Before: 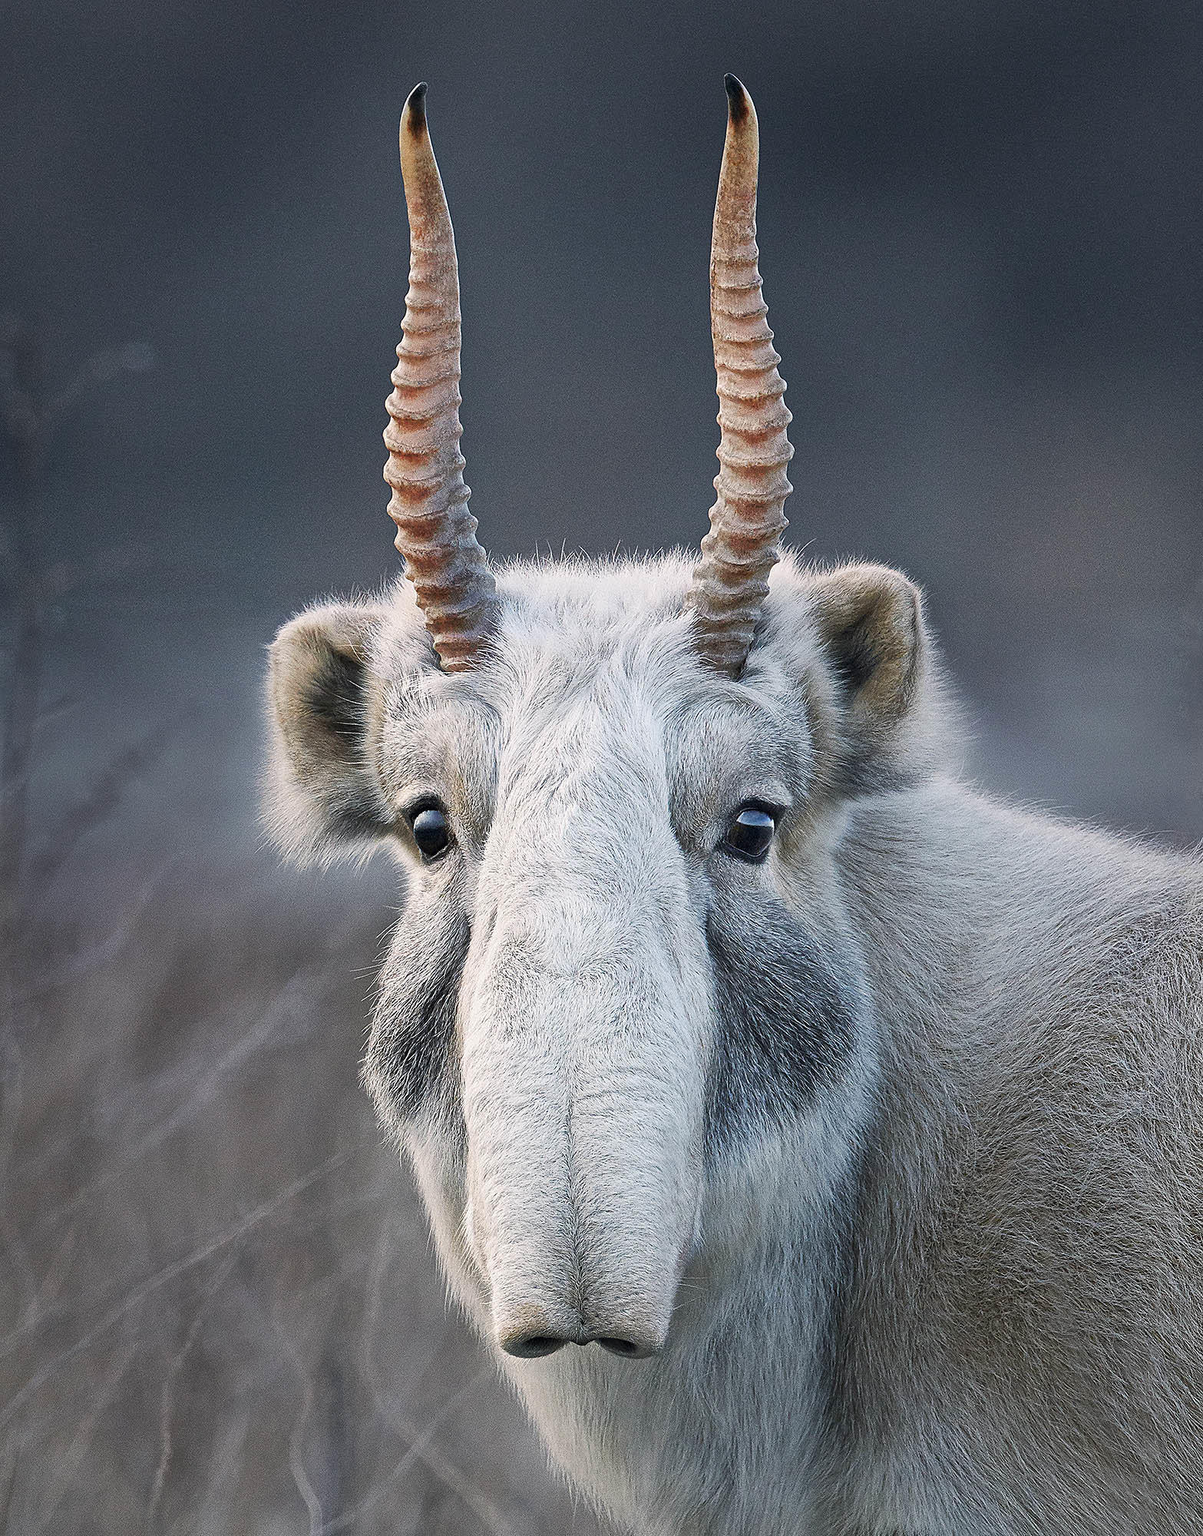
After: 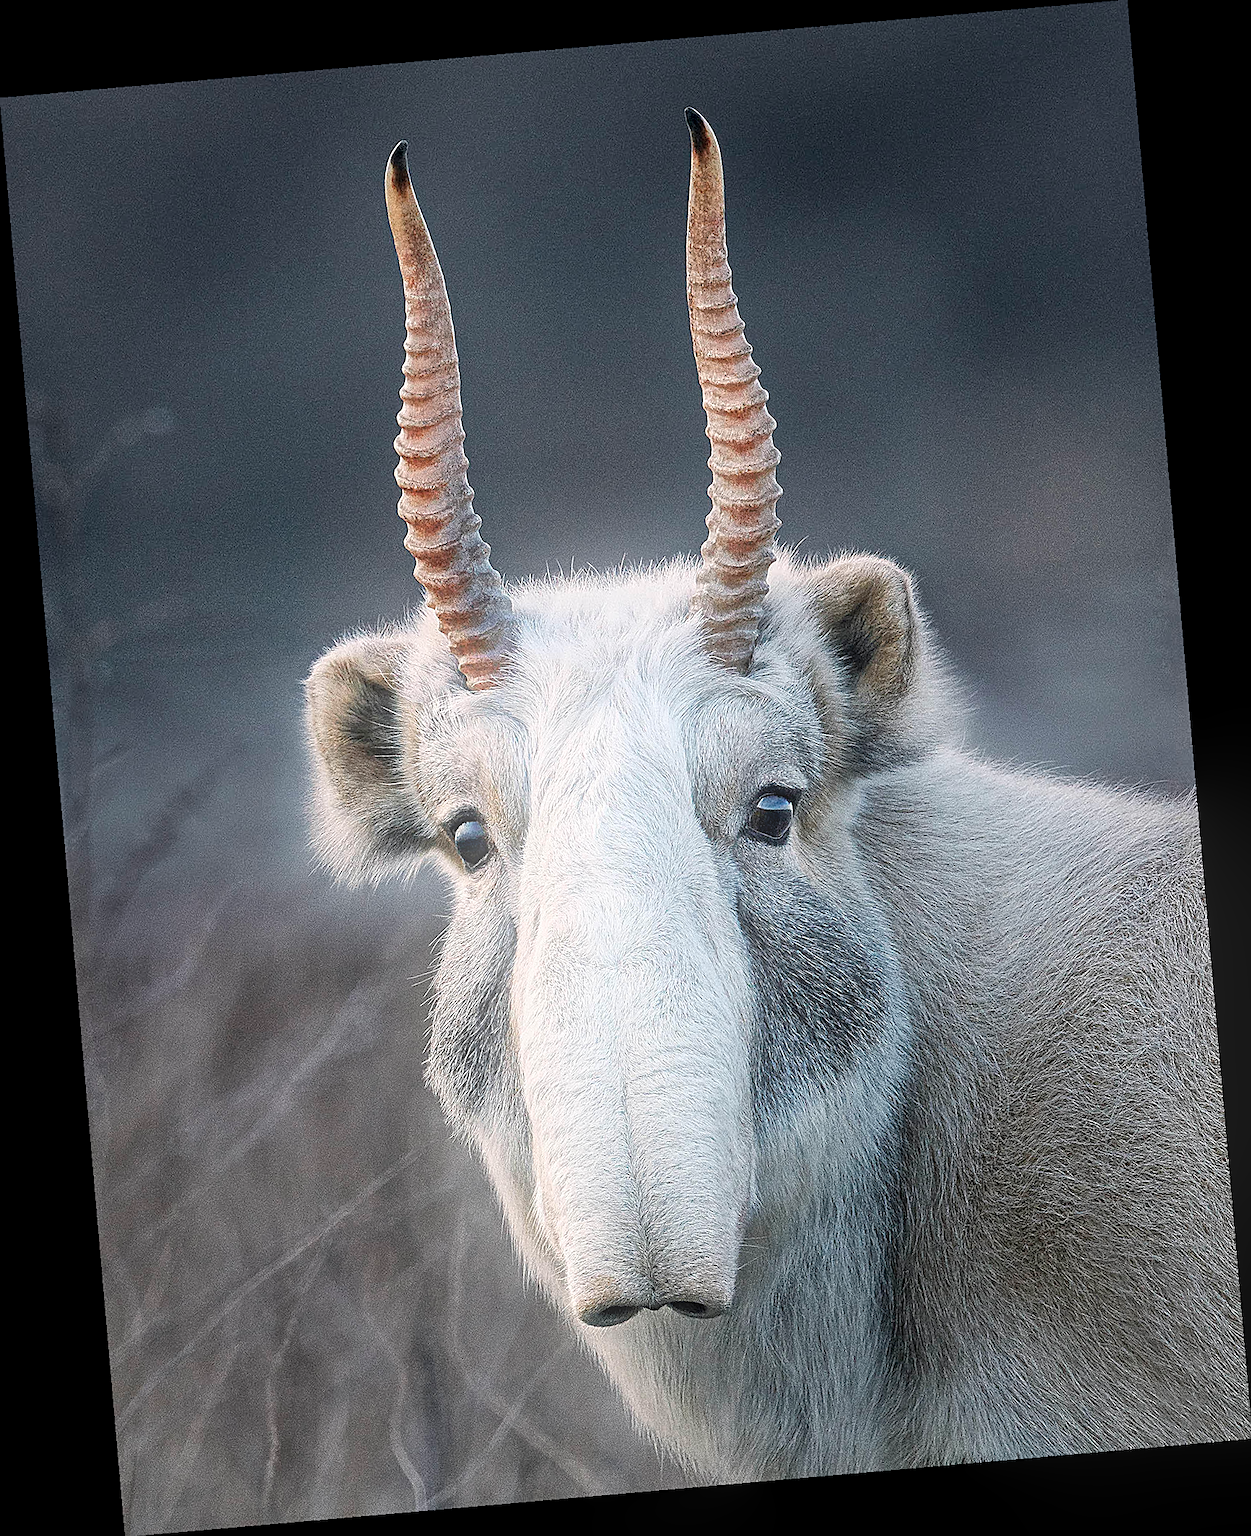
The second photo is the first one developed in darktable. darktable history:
rotate and perspective: rotation -4.98°, automatic cropping off
local contrast: on, module defaults
bloom: size 16%, threshold 98%, strength 20%
sharpen: on, module defaults
color contrast: green-magenta contrast 0.84, blue-yellow contrast 0.86
